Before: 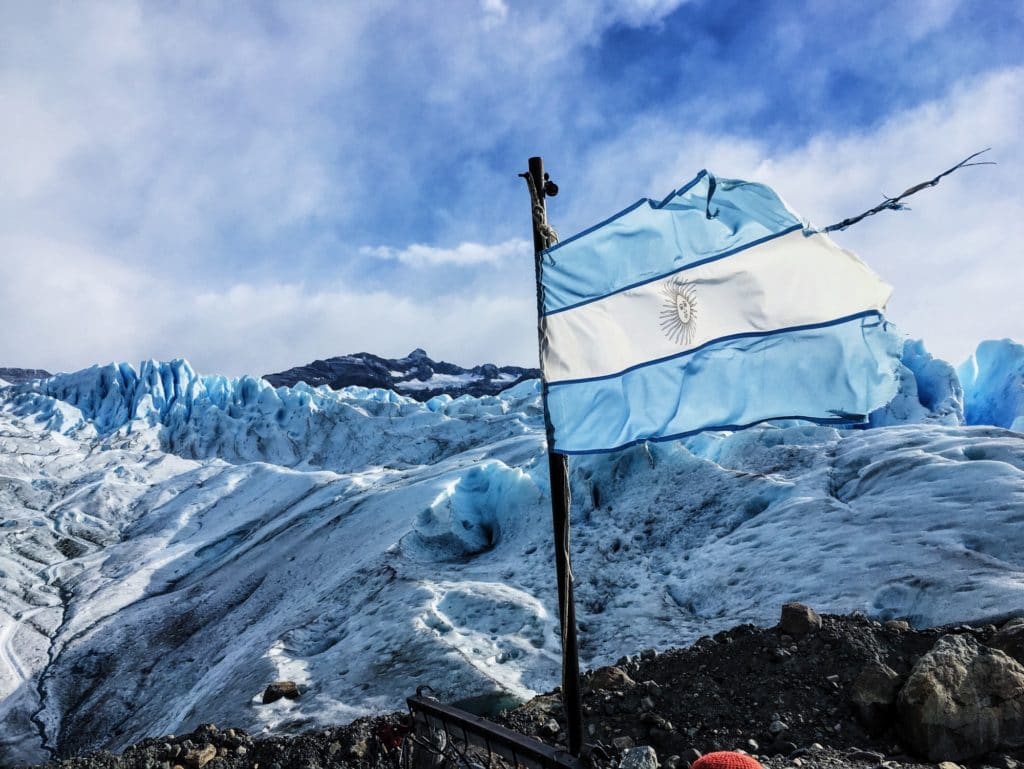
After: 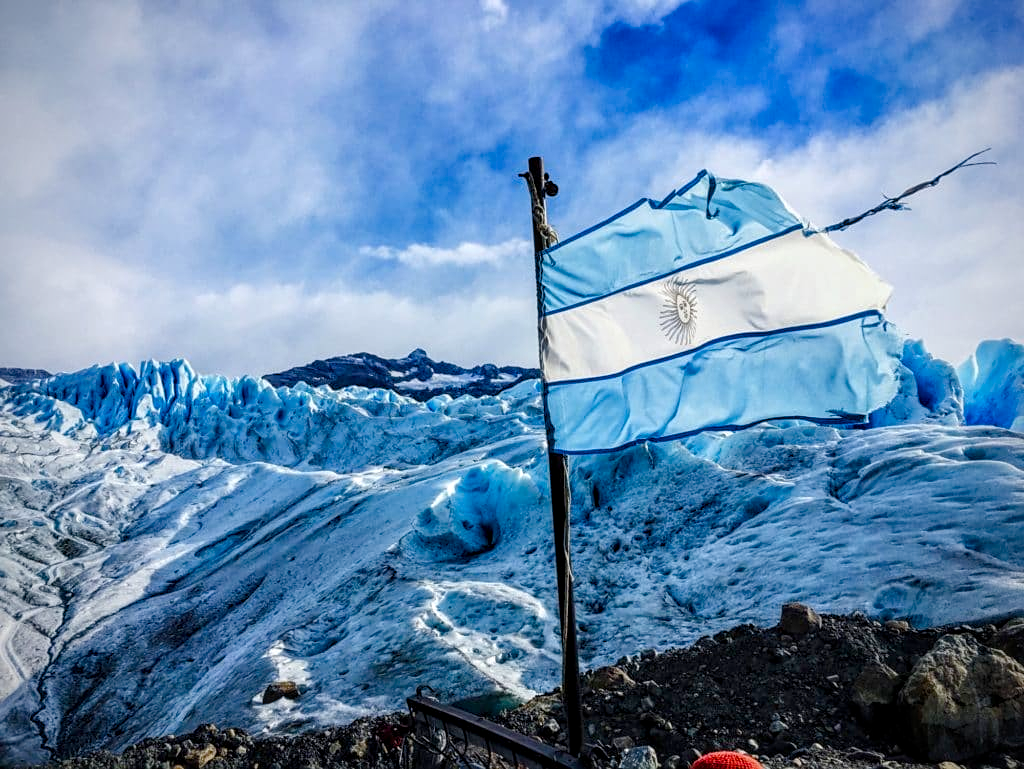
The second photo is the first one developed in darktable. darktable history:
color balance rgb: linear chroma grading › global chroma 14.601%, perceptual saturation grading › global saturation 20%, perceptual saturation grading › highlights -25.277%, perceptual saturation grading › shadows 50.419%
vignetting: fall-off start 74.73%, fall-off radius 66.49%, brightness -0.556, saturation 0.003
sharpen: amount 0.206
local contrast: on, module defaults
